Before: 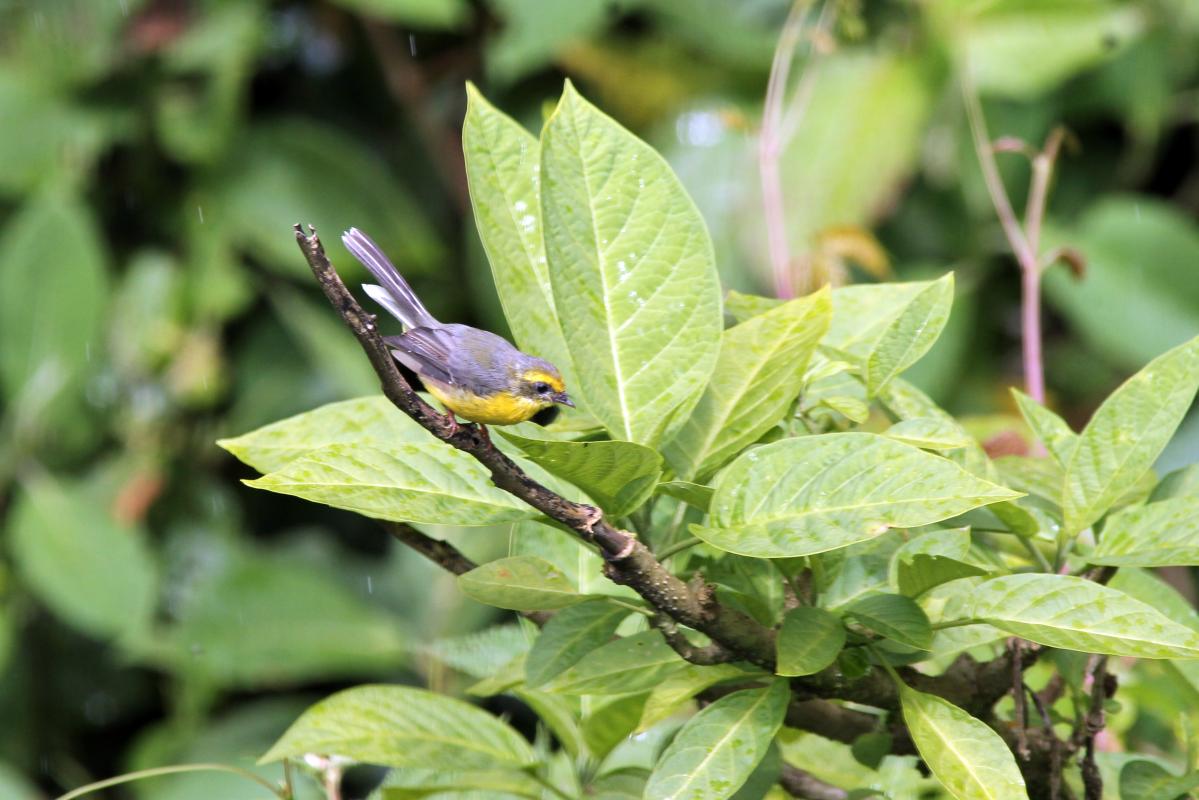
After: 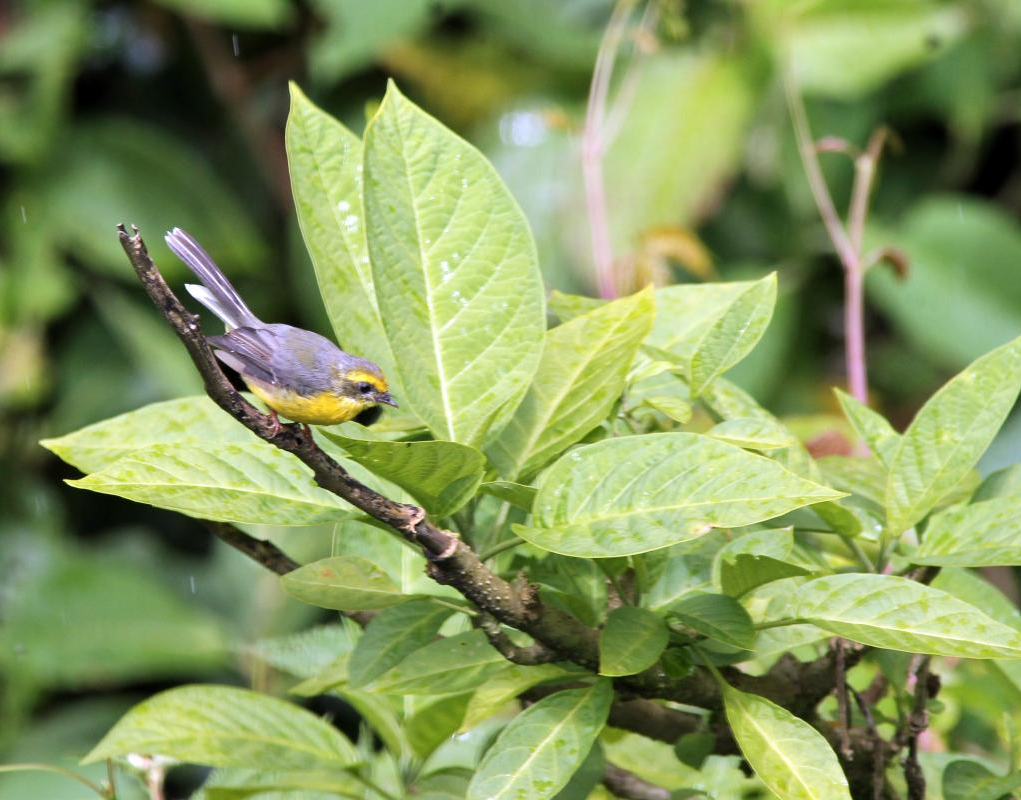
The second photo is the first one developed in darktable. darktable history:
crop and rotate: left 14.801%
